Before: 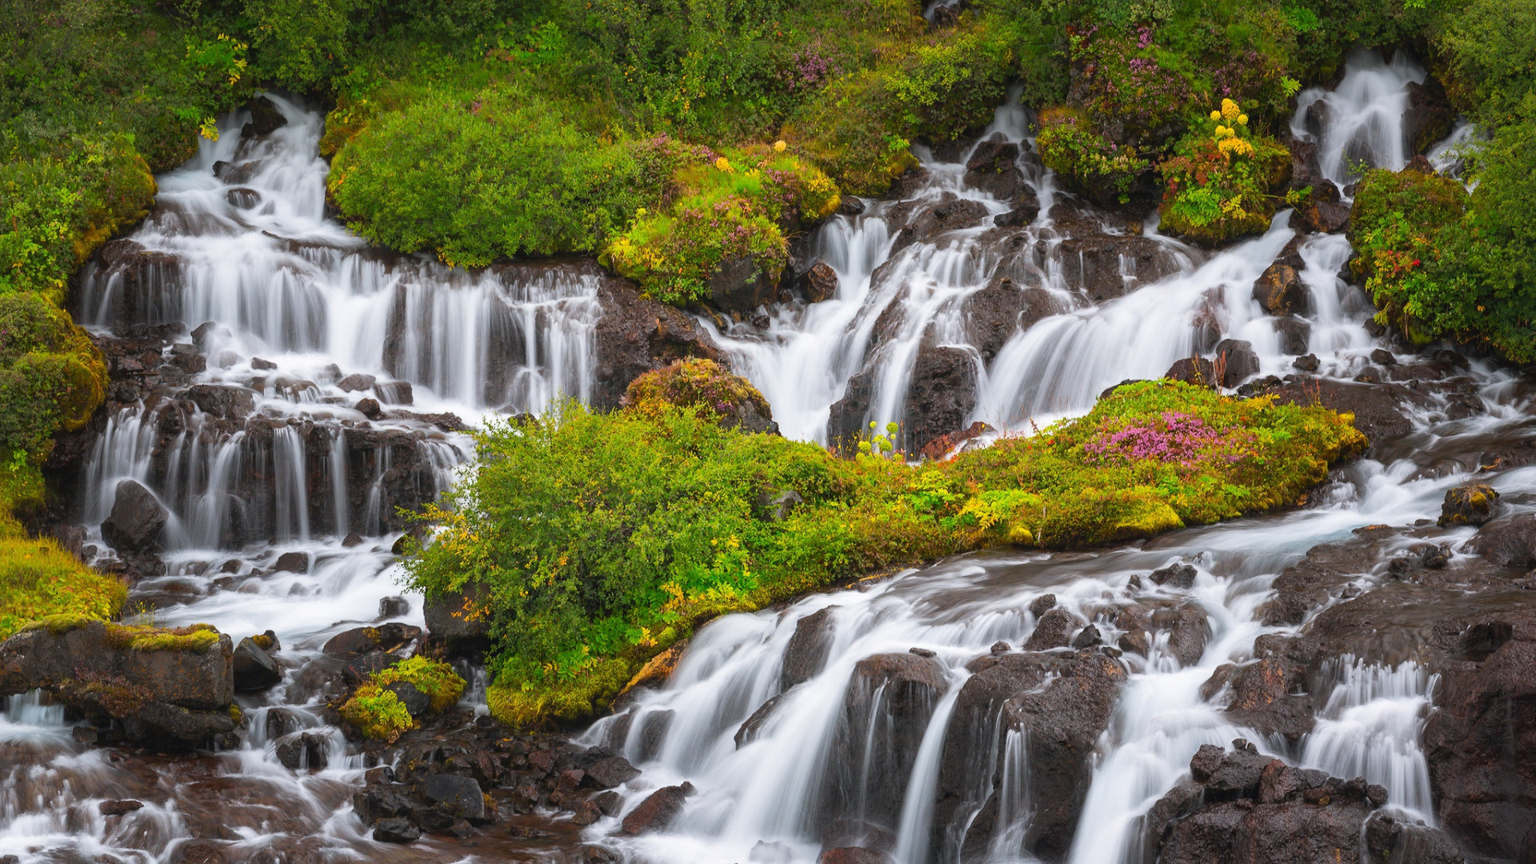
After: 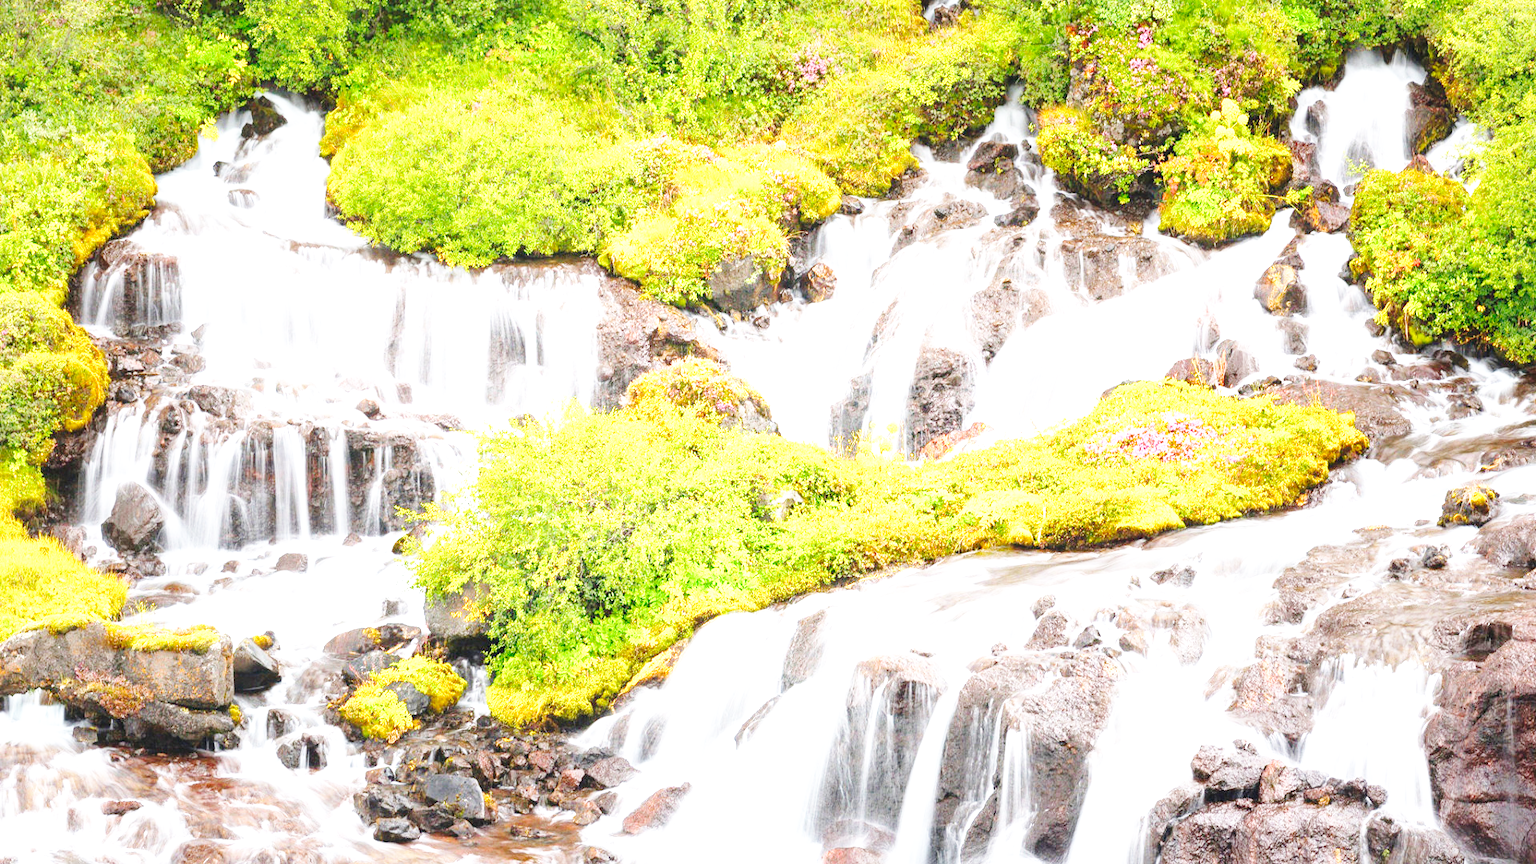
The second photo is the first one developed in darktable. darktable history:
exposure: black level correction 0, exposure 2.15 EV, compensate exposure bias true, compensate highlight preservation false
base curve: curves: ch0 [(0, 0) (0, 0) (0.002, 0.001) (0.008, 0.003) (0.019, 0.011) (0.037, 0.037) (0.064, 0.11) (0.102, 0.232) (0.152, 0.379) (0.216, 0.524) (0.296, 0.665) (0.394, 0.789) (0.512, 0.881) (0.651, 0.945) (0.813, 0.986) (1, 1)], preserve colors none
